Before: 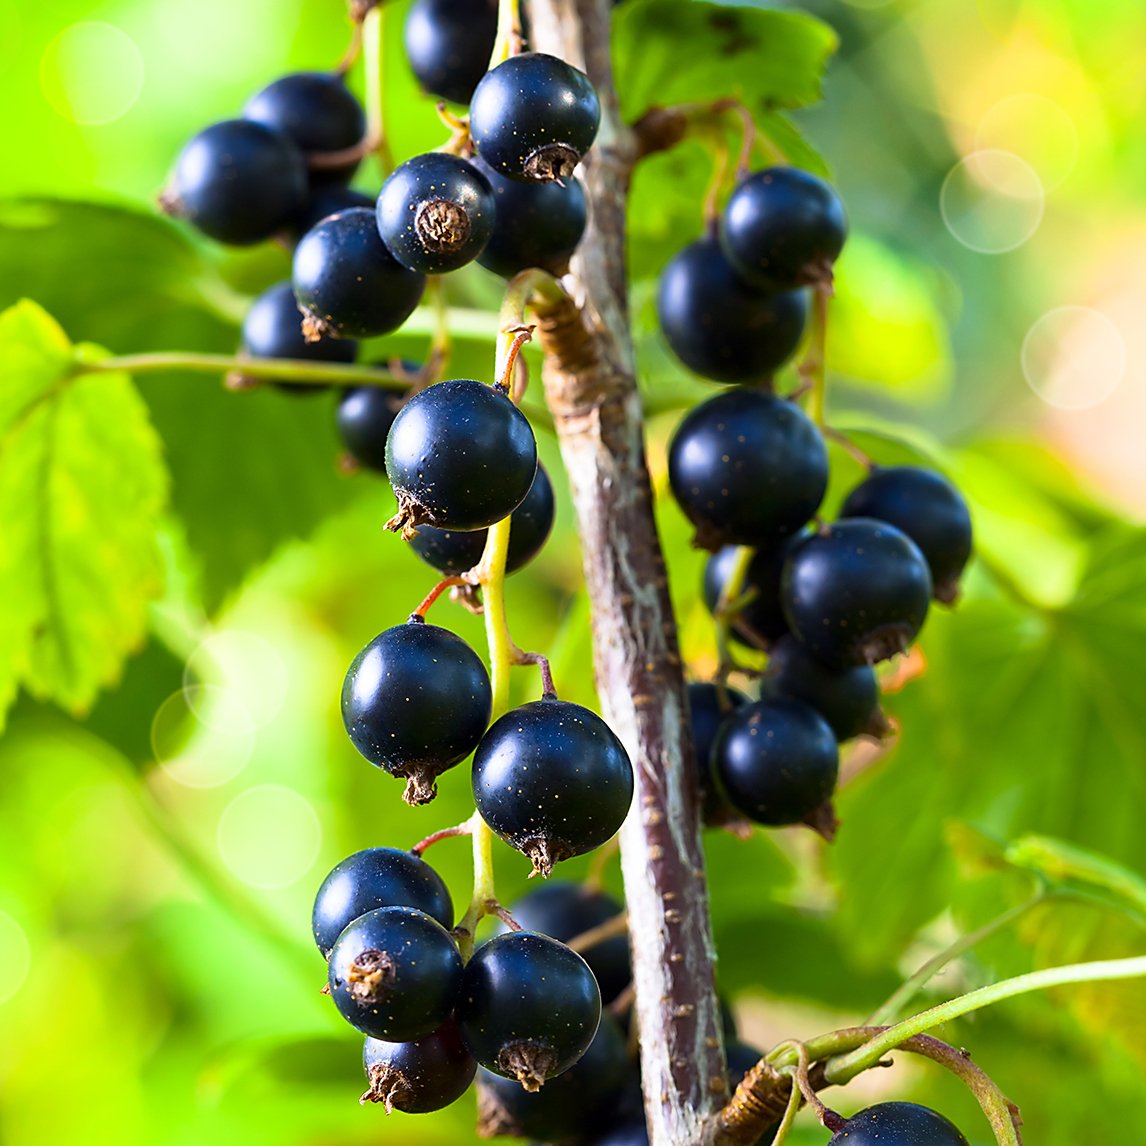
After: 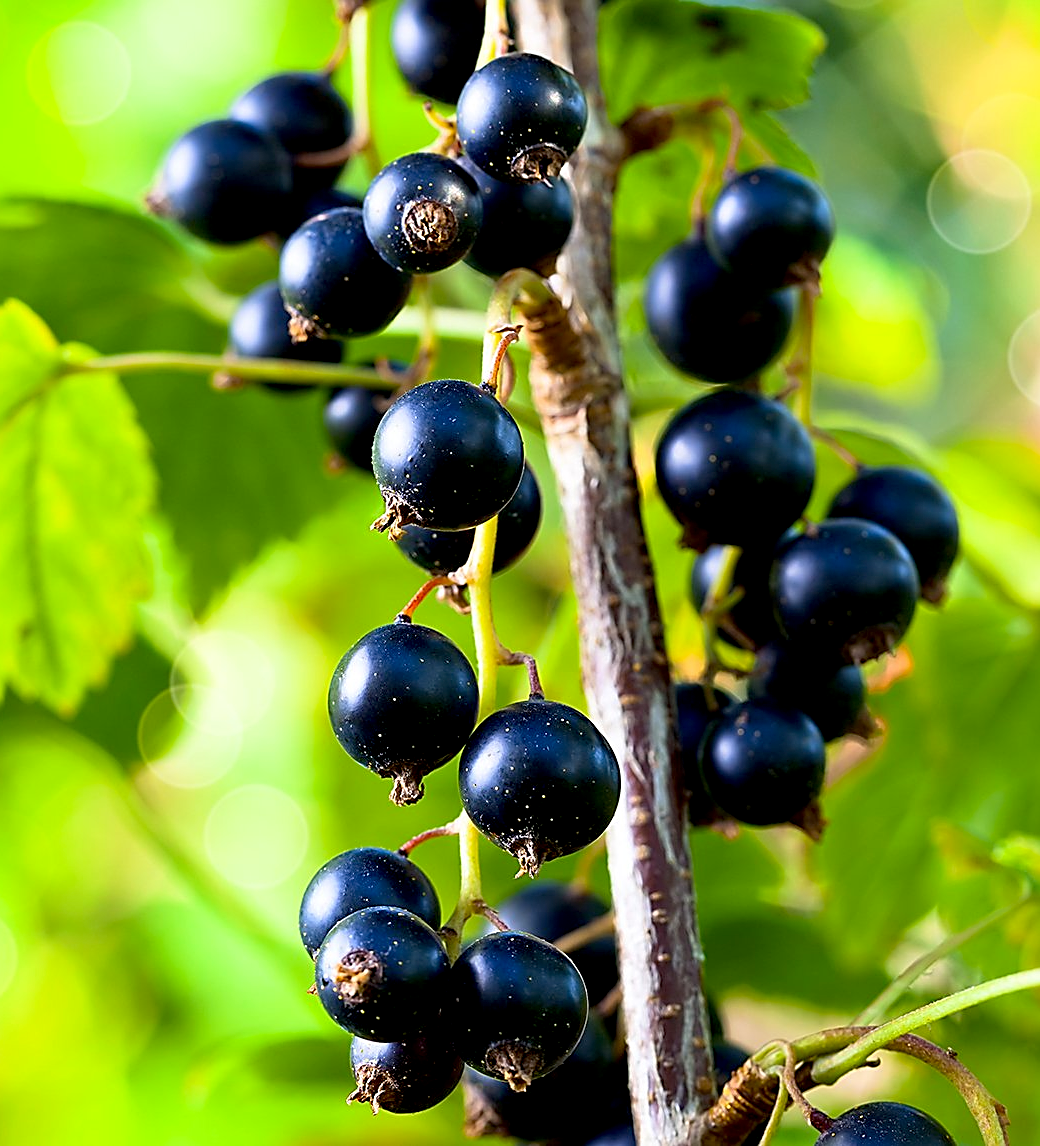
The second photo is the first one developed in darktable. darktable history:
sharpen: on, module defaults
exposure: black level correction 0.01, exposure 0.016 EV, compensate highlight preservation false
crop and rotate: left 1.199%, right 8.03%
